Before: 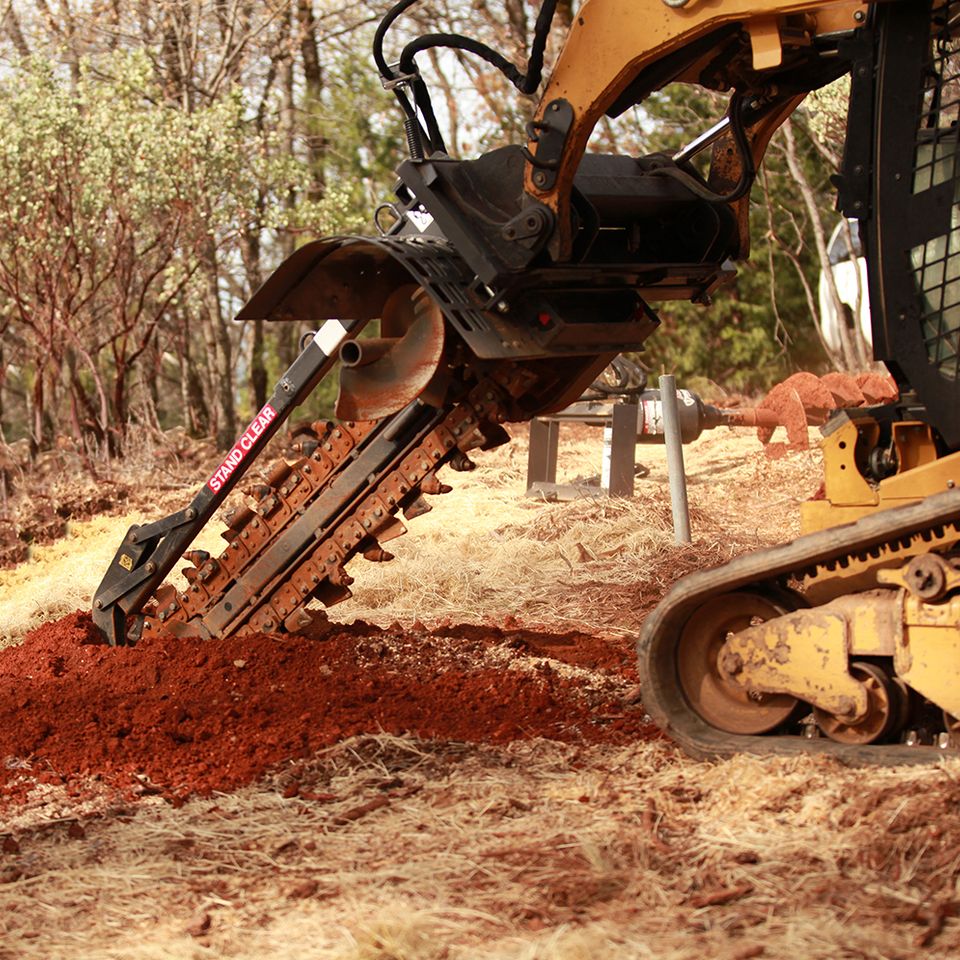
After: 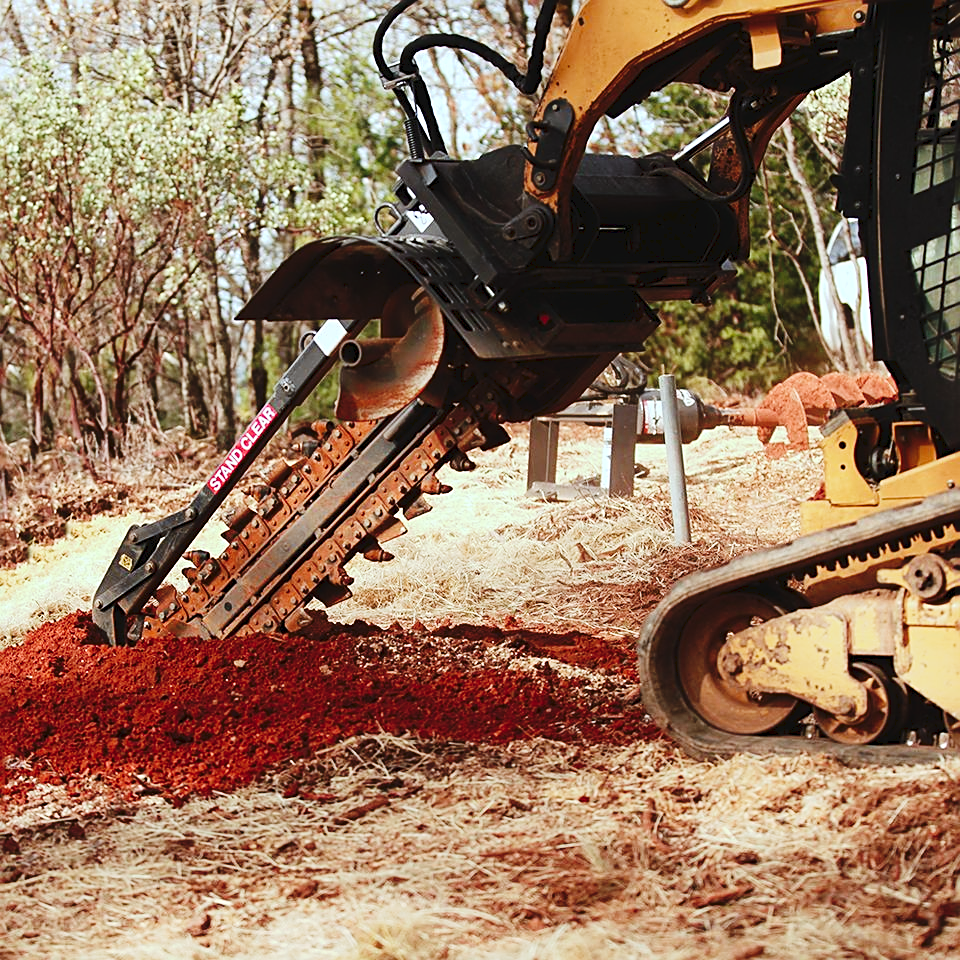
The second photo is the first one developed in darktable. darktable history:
tone curve: curves: ch0 [(0, 0) (0.003, 0.042) (0.011, 0.043) (0.025, 0.047) (0.044, 0.059) (0.069, 0.07) (0.1, 0.085) (0.136, 0.107) (0.177, 0.139) (0.224, 0.185) (0.277, 0.258) (0.335, 0.34) (0.399, 0.434) (0.468, 0.526) (0.543, 0.623) (0.623, 0.709) (0.709, 0.794) (0.801, 0.866) (0.898, 0.919) (1, 1)], preserve colors none
sharpen: amount 0.55
color calibration: illuminant Planckian (black body), x 0.378, y 0.375, temperature 4065 K
